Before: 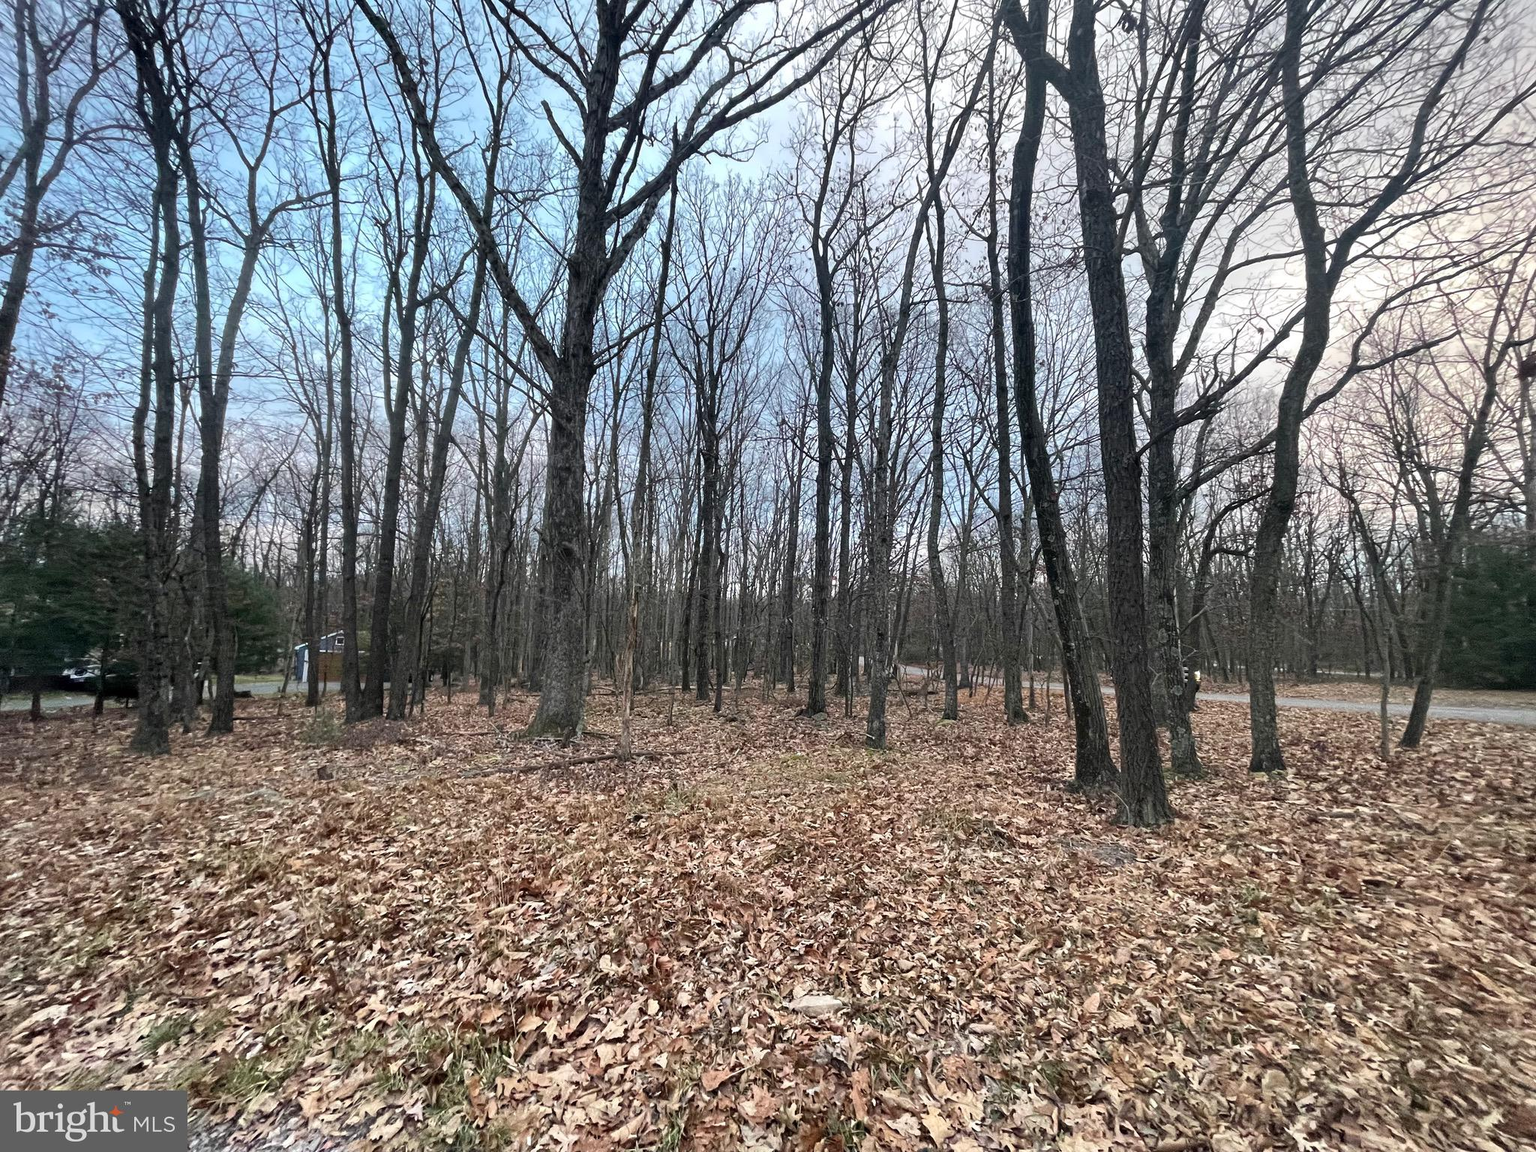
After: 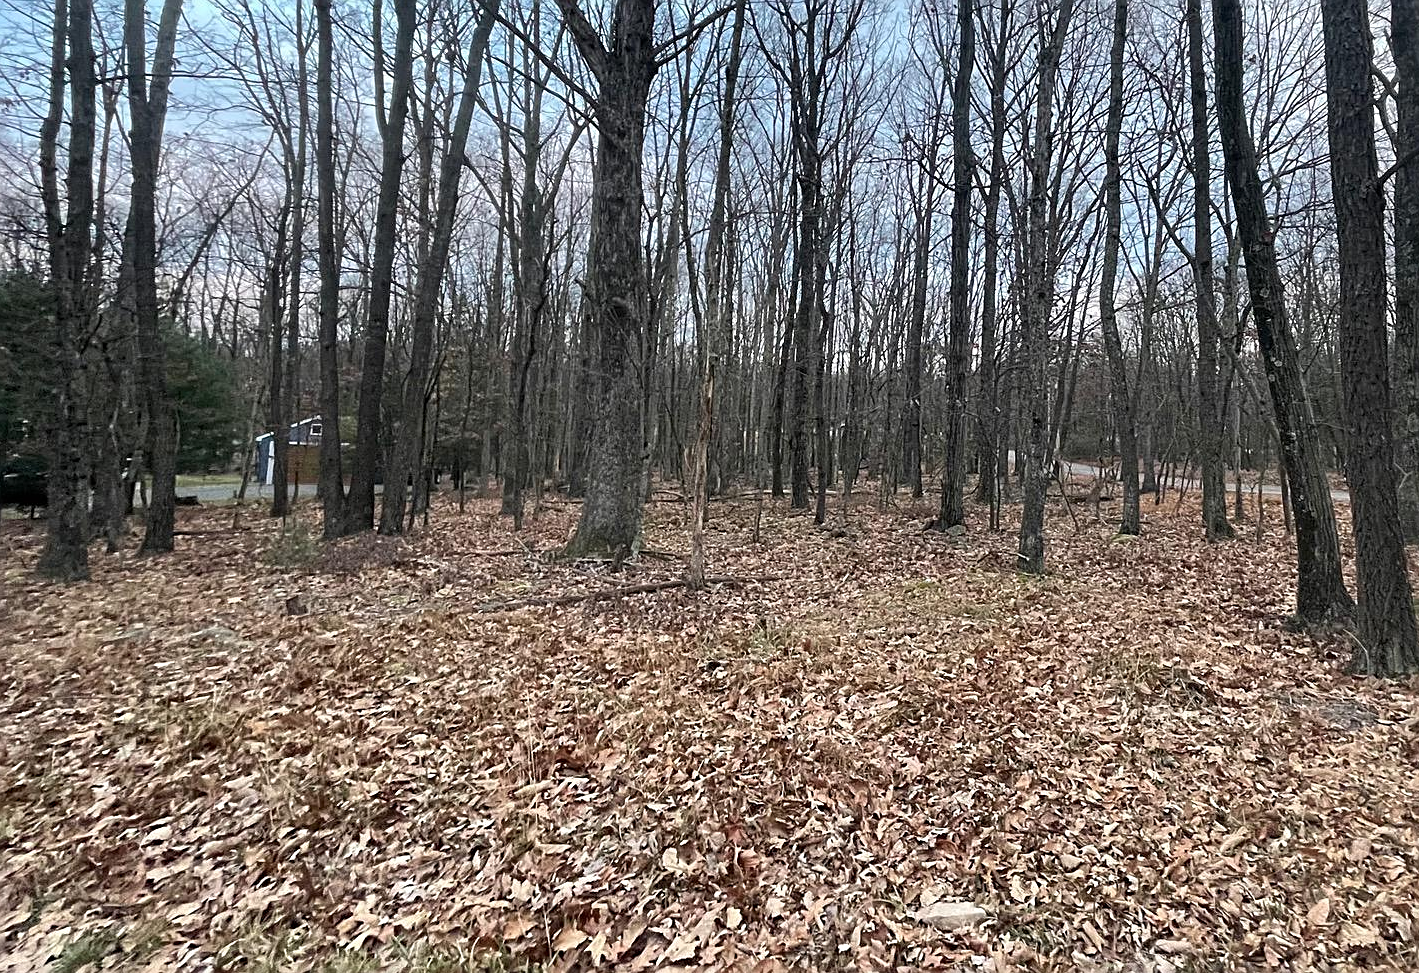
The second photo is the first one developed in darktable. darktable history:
crop: left 6.696%, top 27.672%, right 23.97%, bottom 8.923%
sharpen: on, module defaults
